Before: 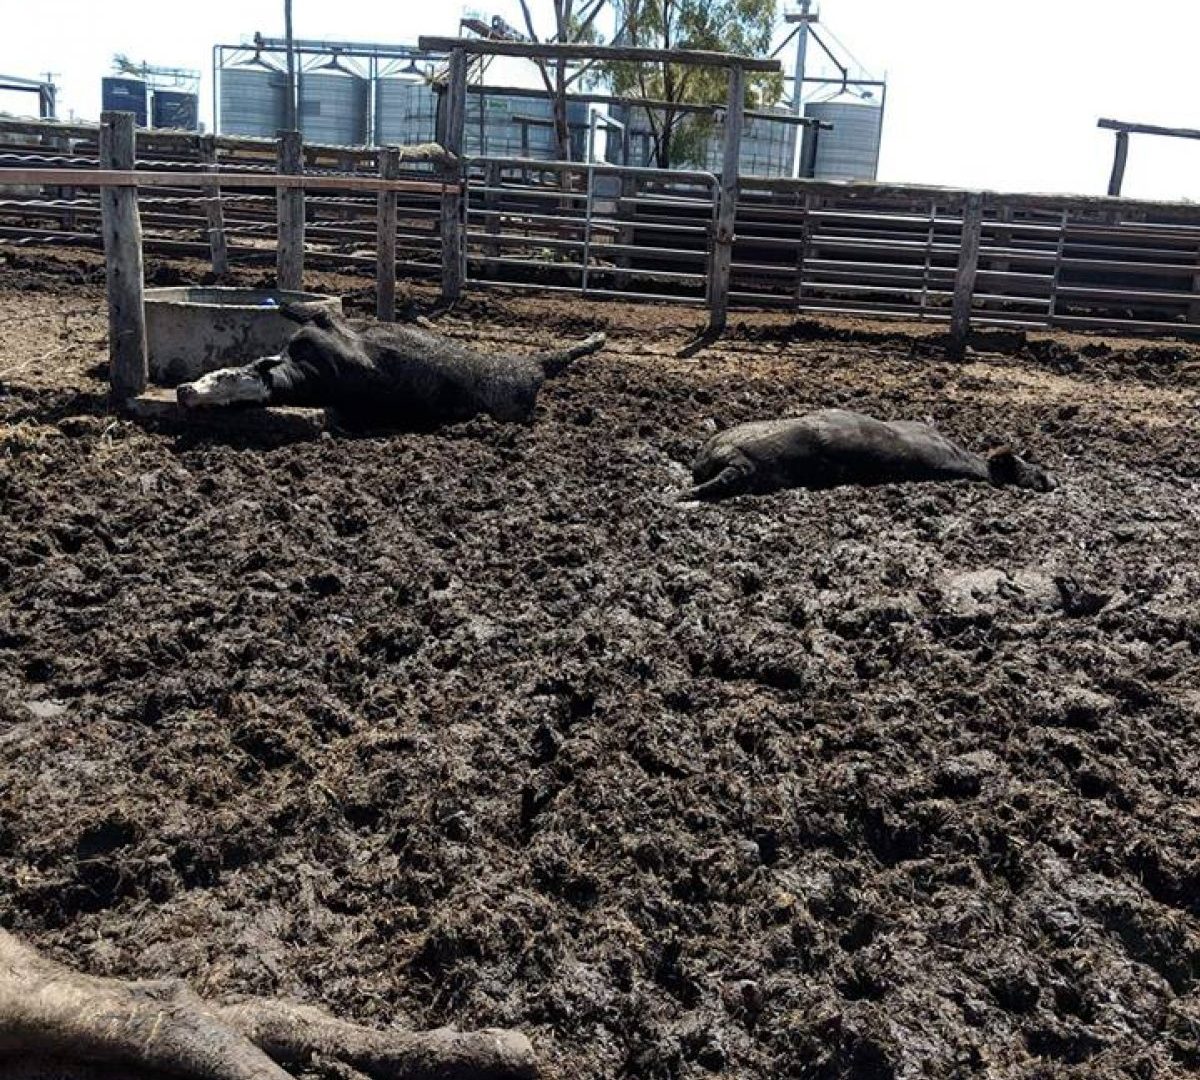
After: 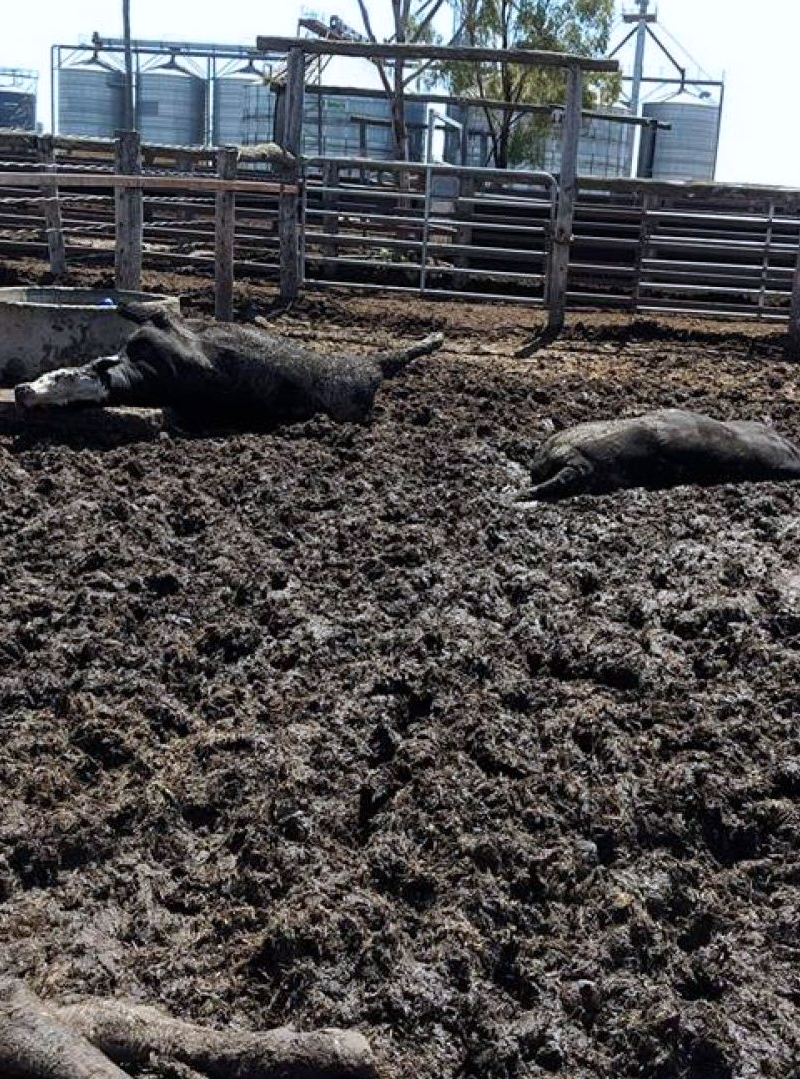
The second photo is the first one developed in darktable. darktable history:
white balance: red 0.976, blue 1.04
crop and rotate: left 13.537%, right 19.796%
